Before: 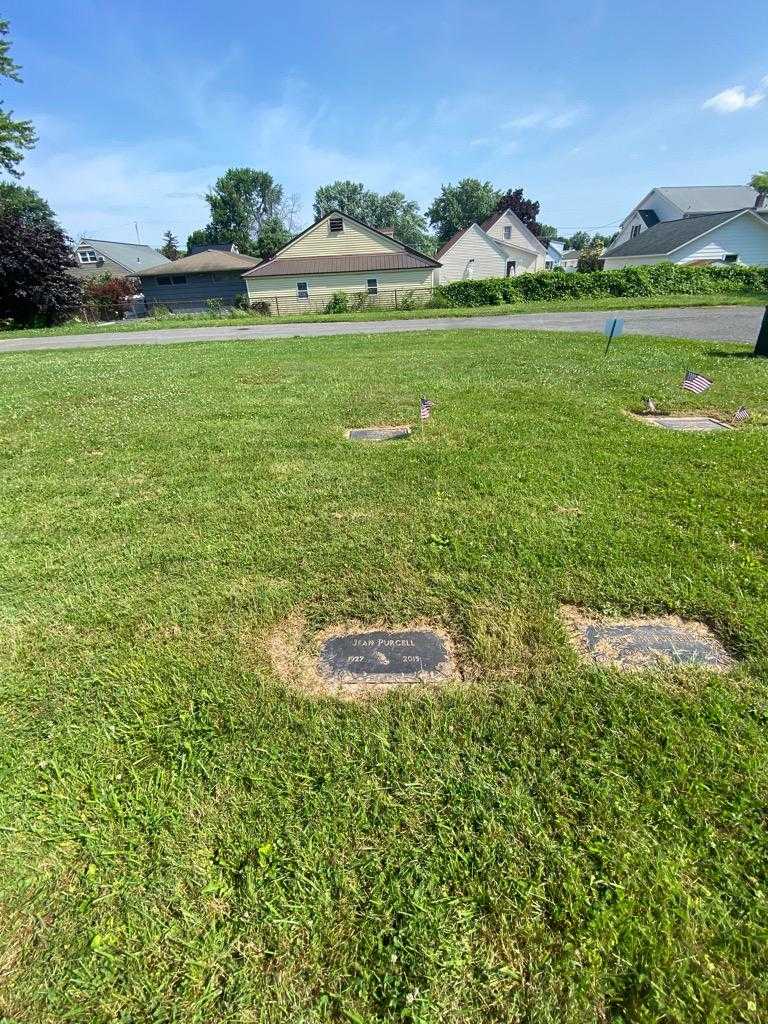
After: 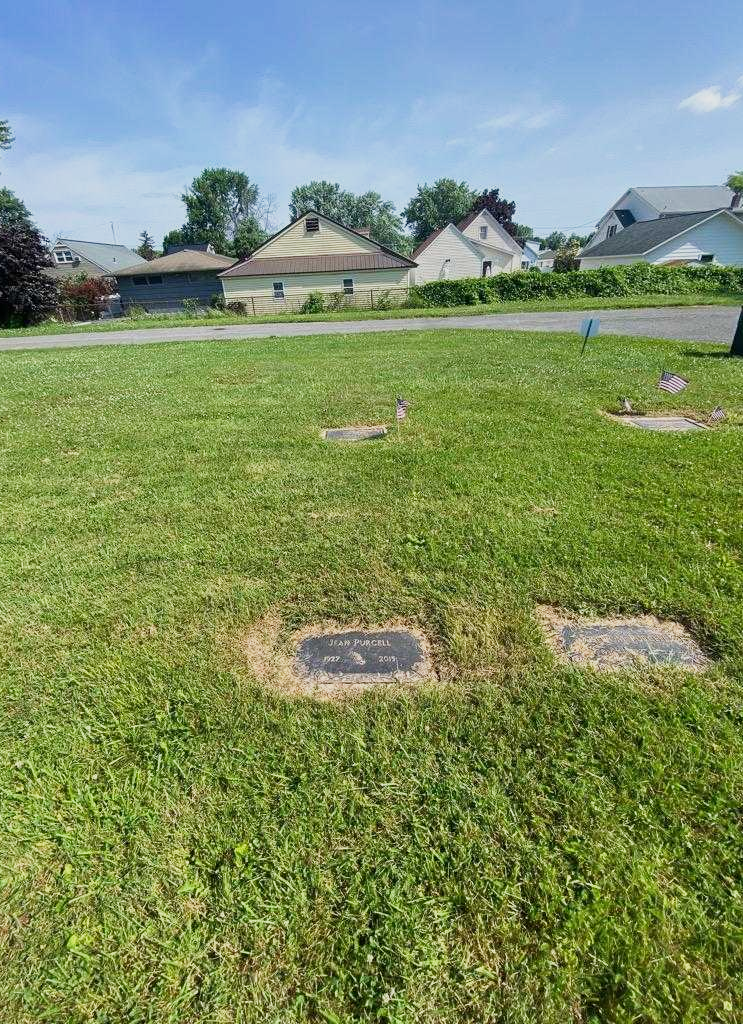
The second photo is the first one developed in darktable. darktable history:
crop and rotate: left 3.238%
sigmoid: contrast 1.22, skew 0.65
